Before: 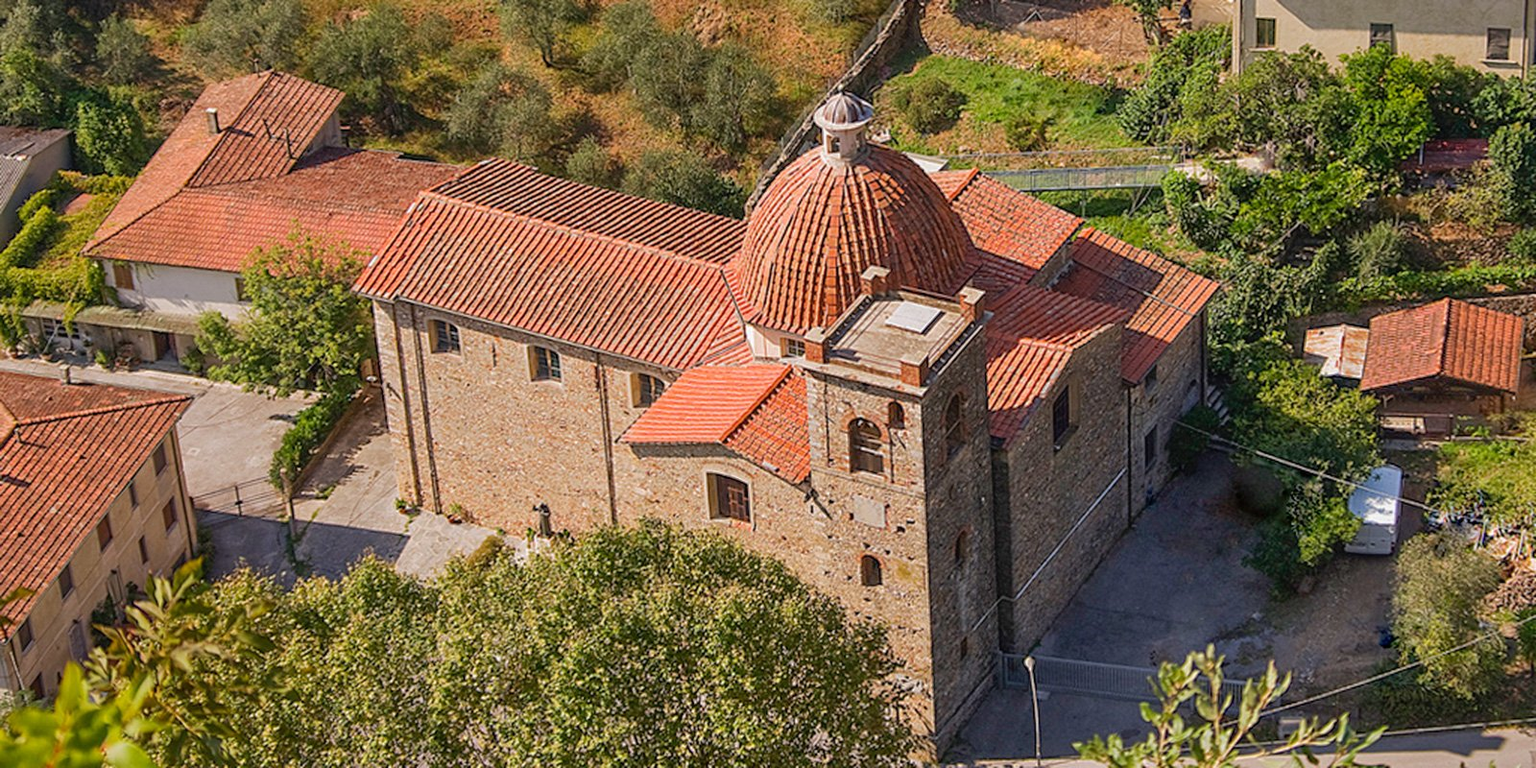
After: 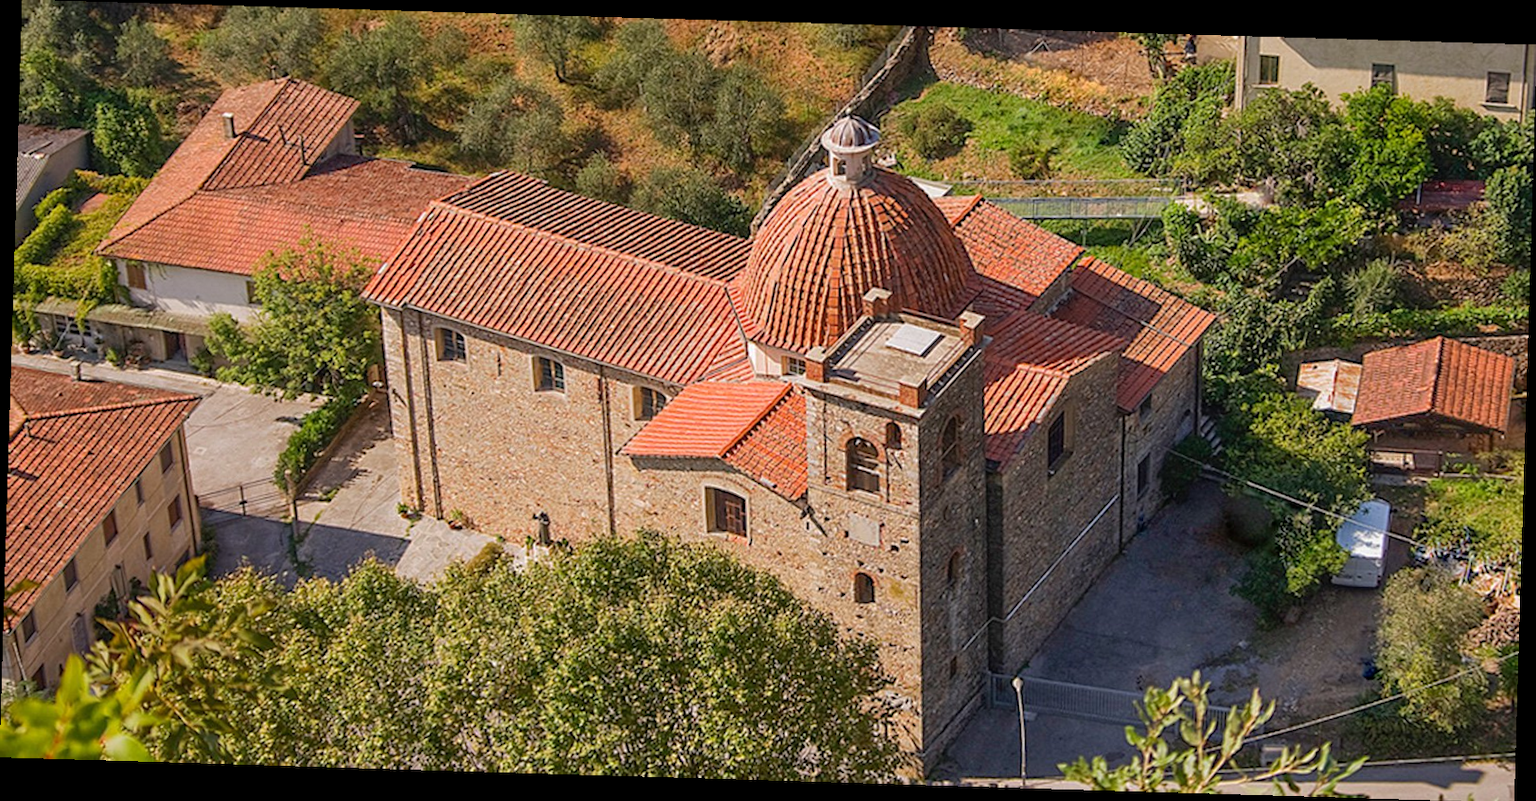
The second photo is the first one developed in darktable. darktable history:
tone equalizer: on, module defaults
rotate and perspective: rotation 1.72°, automatic cropping off
